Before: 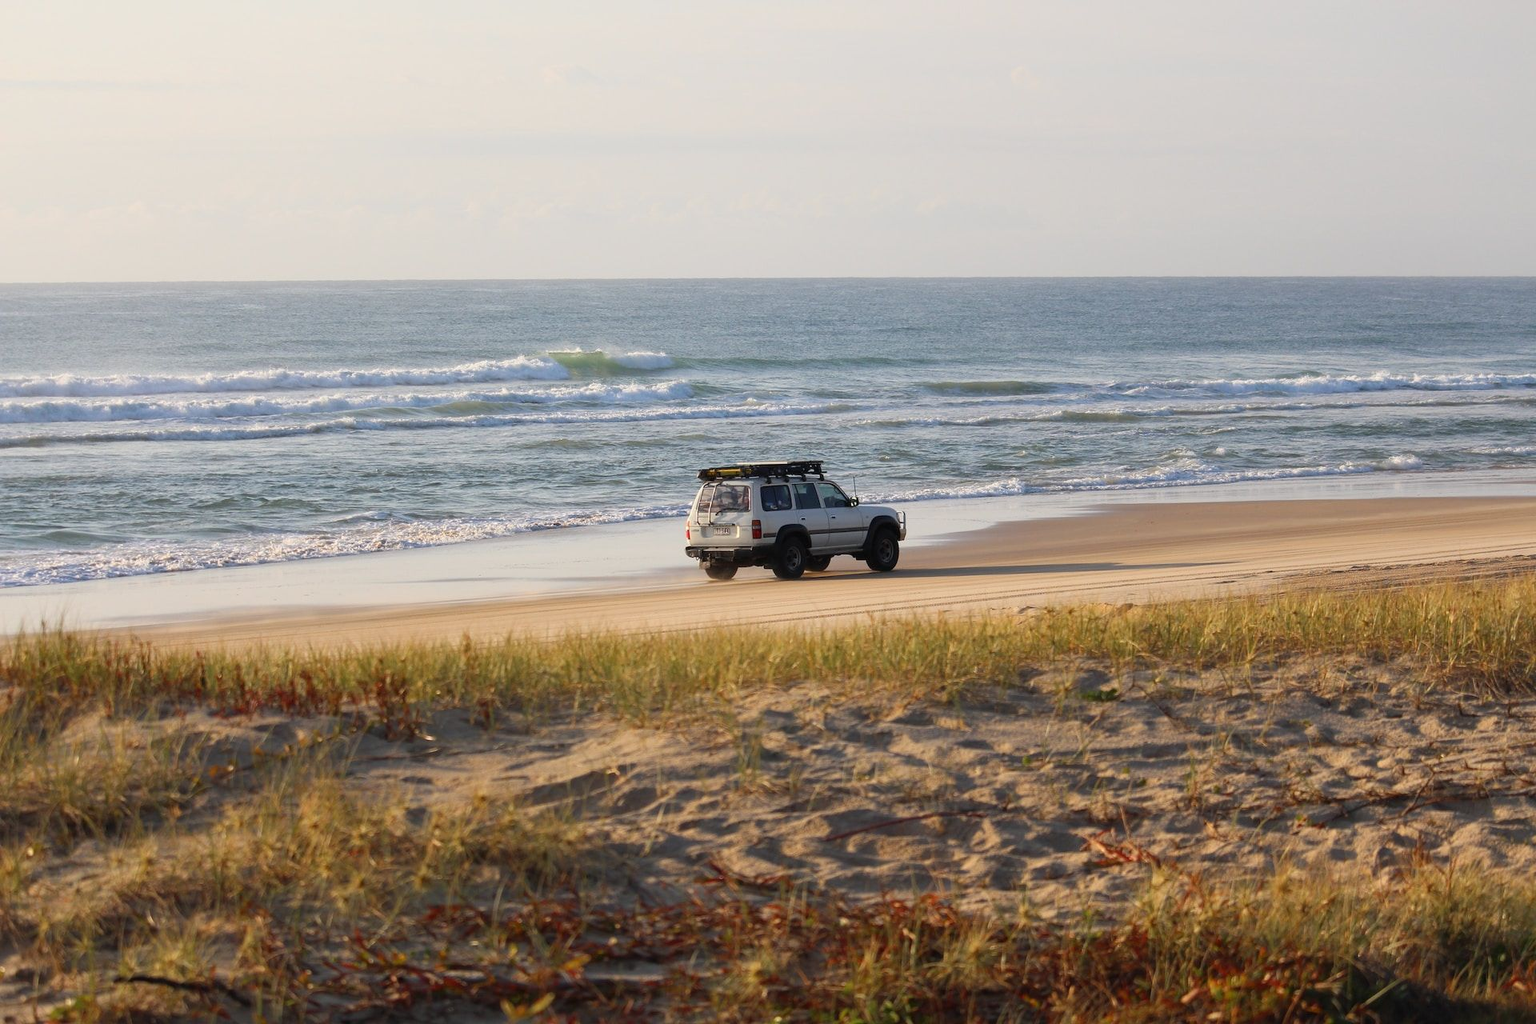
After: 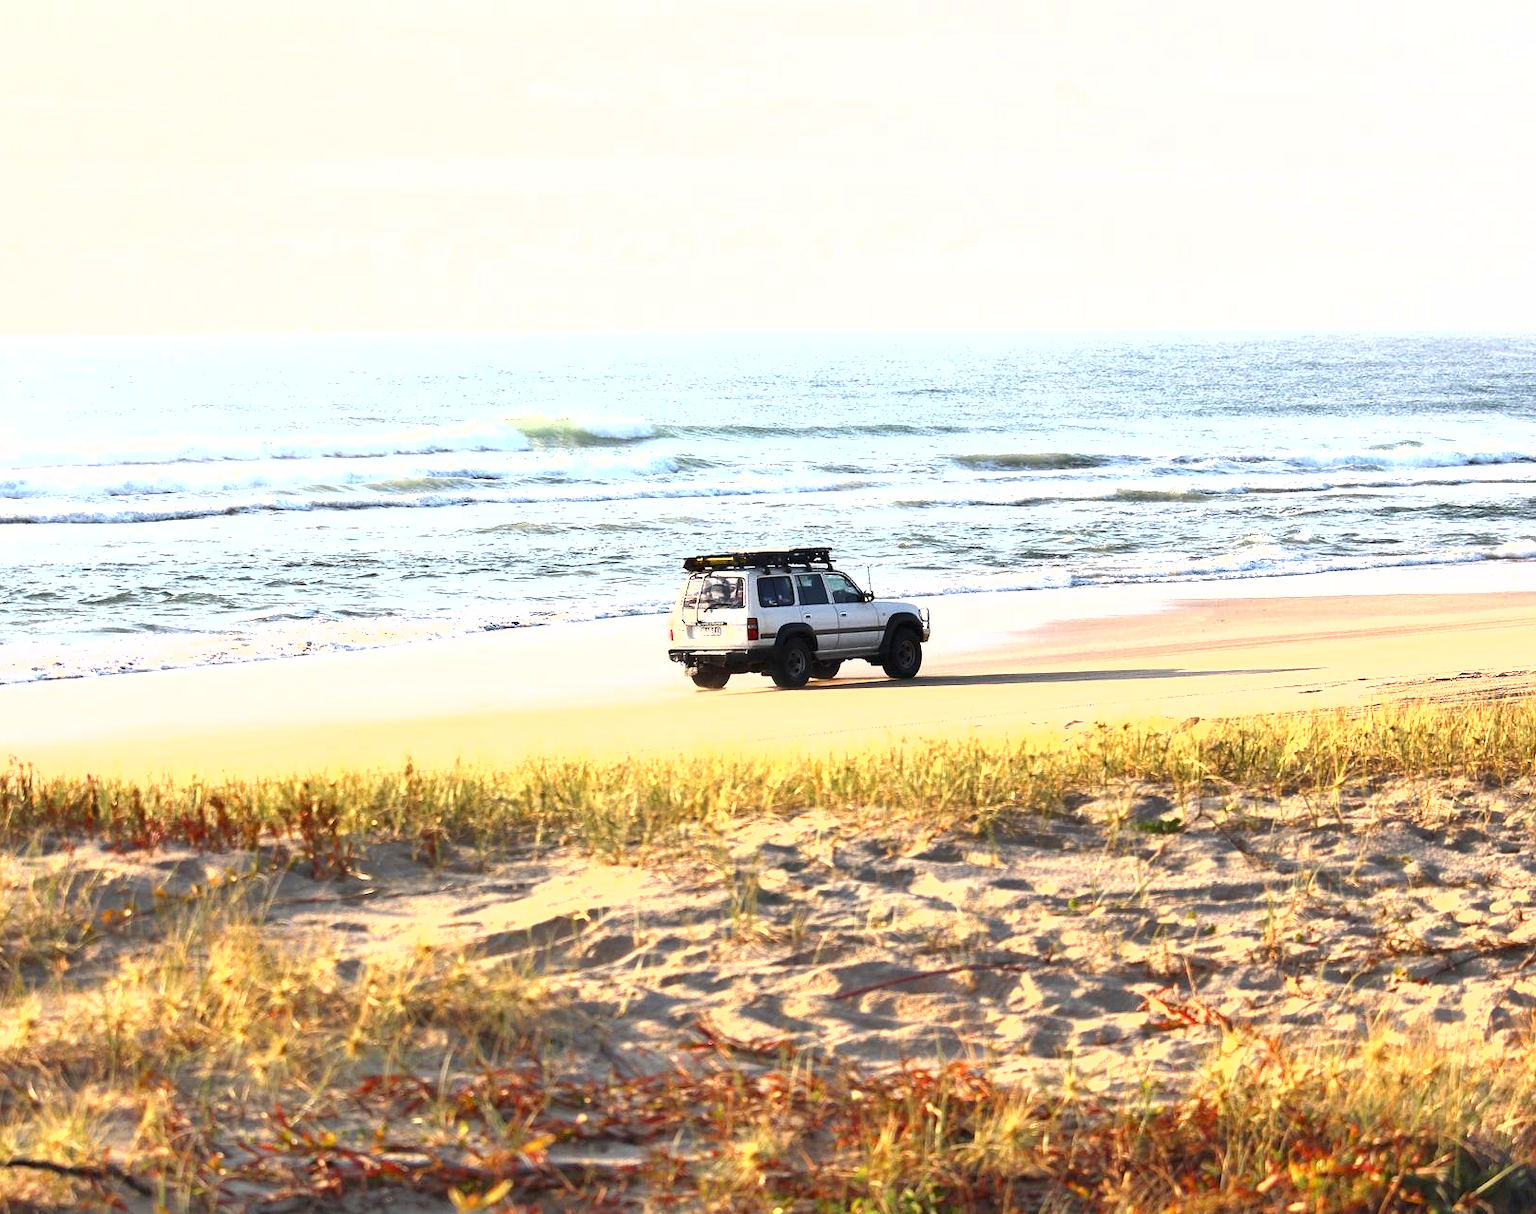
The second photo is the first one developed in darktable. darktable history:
exposure: black level correction 0.001, exposure 1.84 EV, compensate highlight preservation false
crop: left 8.026%, right 7.374%
shadows and highlights: highlights color adjustment 0%, low approximation 0.01, soften with gaussian
